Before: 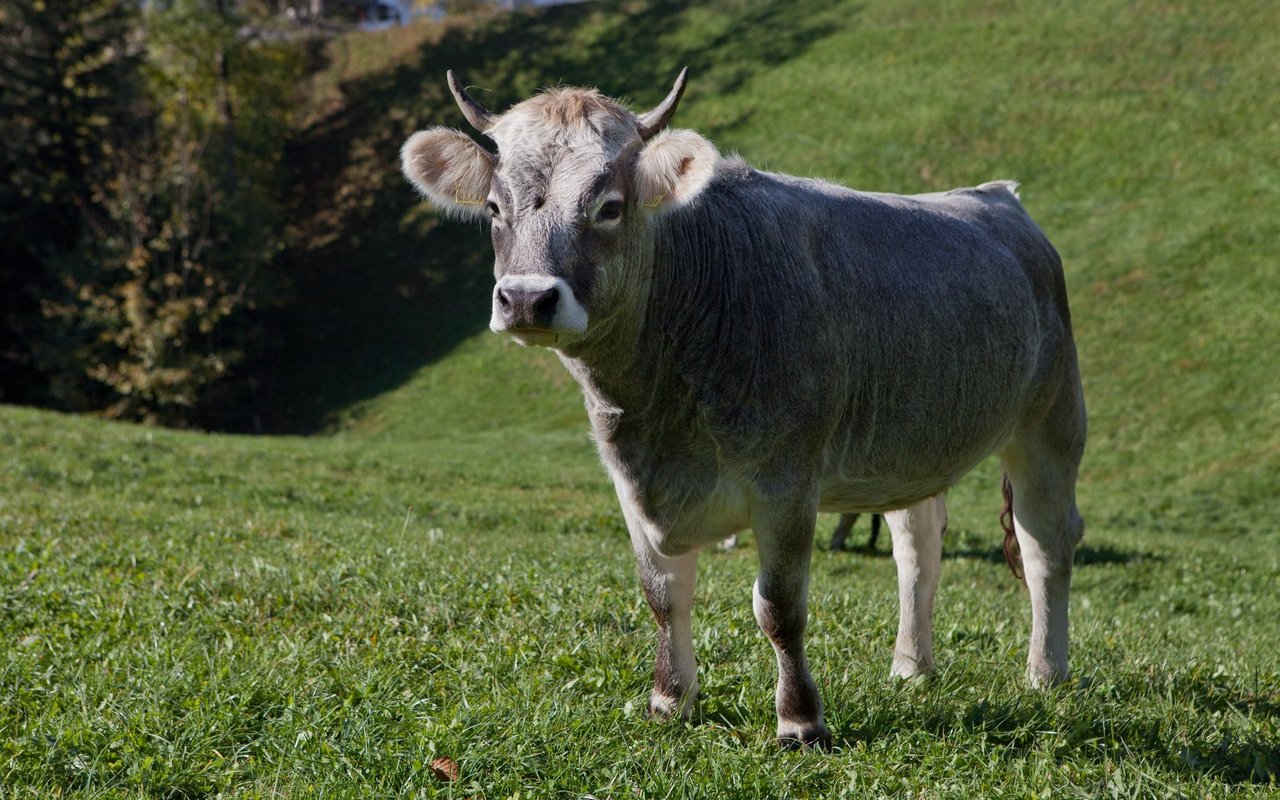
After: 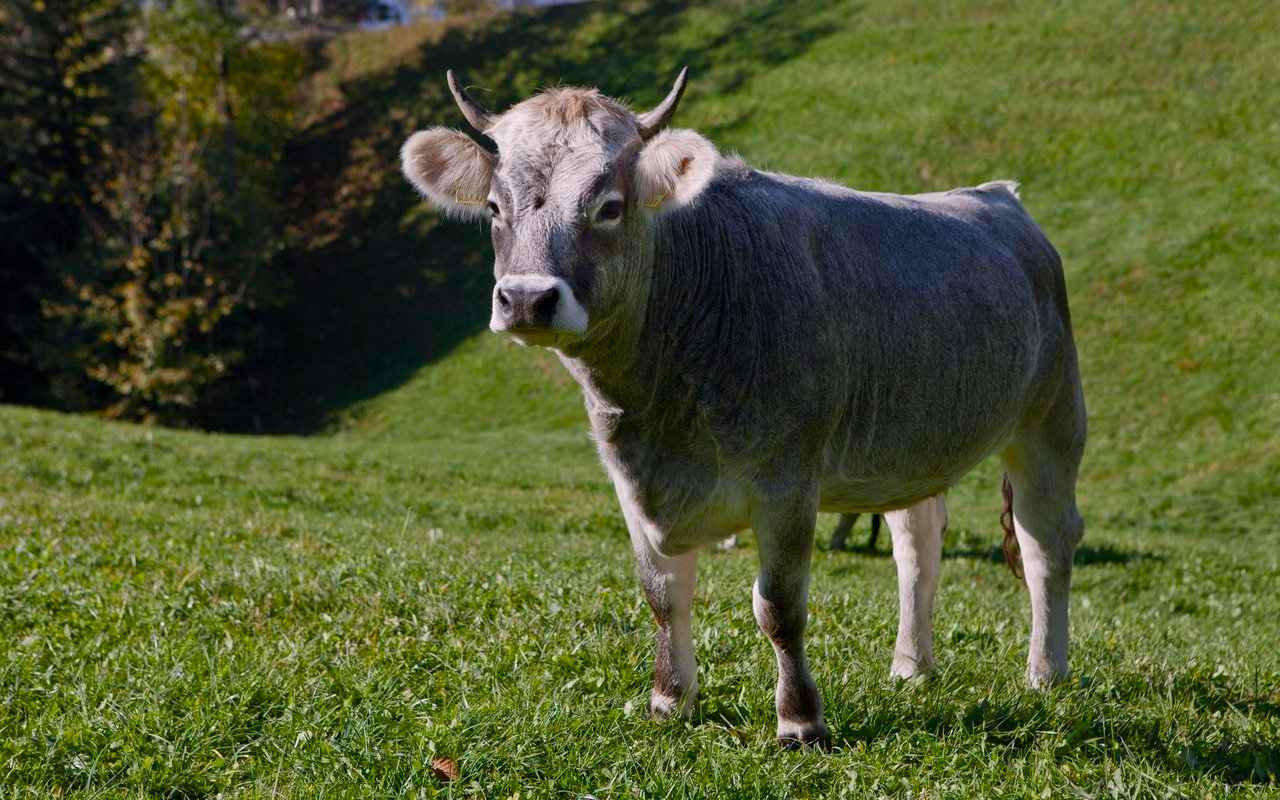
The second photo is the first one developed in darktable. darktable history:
color balance rgb: shadows lift › hue 87.18°, power › hue 329.77°, highlights gain › chroma 1.543%, highlights gain › hue 310.64°, perceptual saturation grading › global saturation 20%, perceptual saturation grading › highlights -14.268%, perceptual saturation grading › shadows 49.799%, global vibrance -24.971%
